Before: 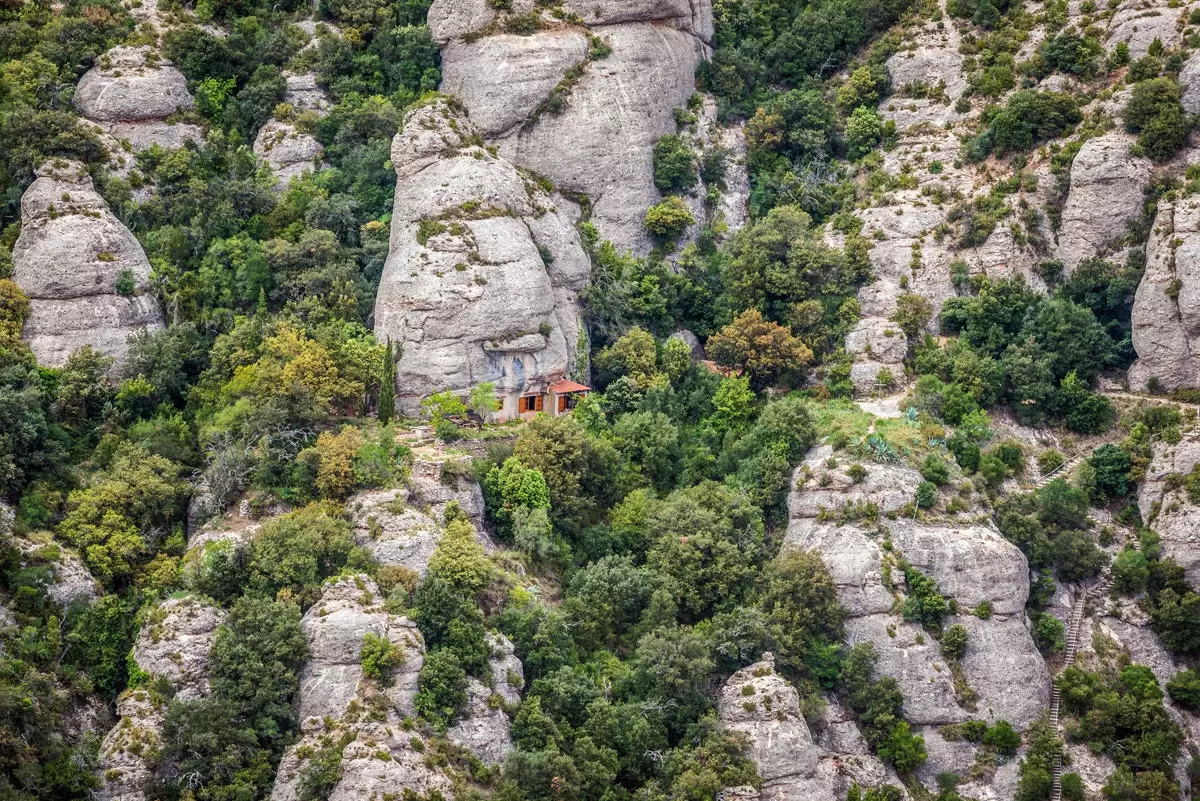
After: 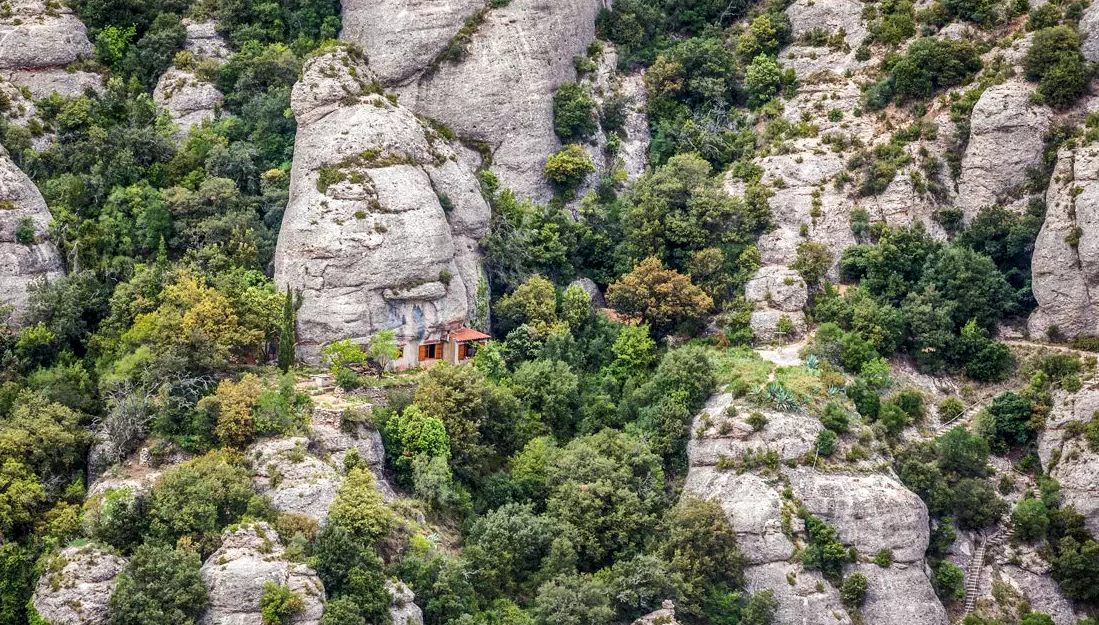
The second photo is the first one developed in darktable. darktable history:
local contrast: mode bilateral grid, contrast 19, coarseness 51, detail 132%, midtone range 0.2
crop: left 8.398%, top 6.564%, bottom 15.338%
